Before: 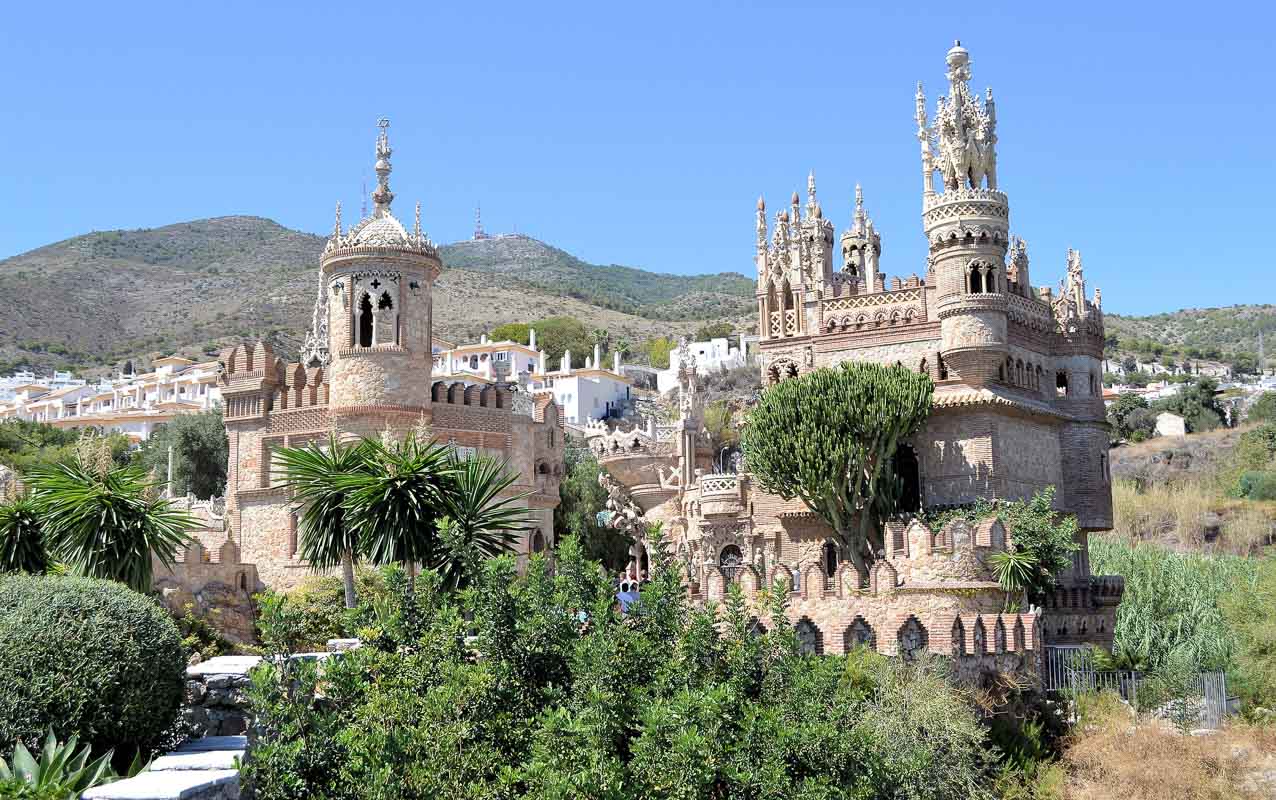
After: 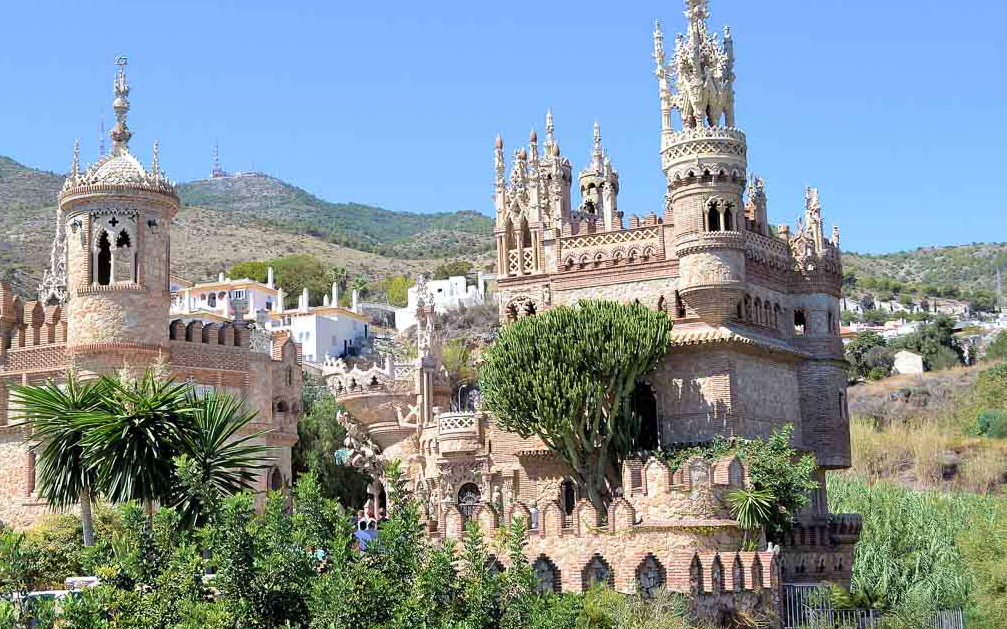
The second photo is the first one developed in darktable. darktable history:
velvia: on, module defaults
crop and rotate: left 20.589%, top 7.826%, right 0.489%, bottom 13.473%
